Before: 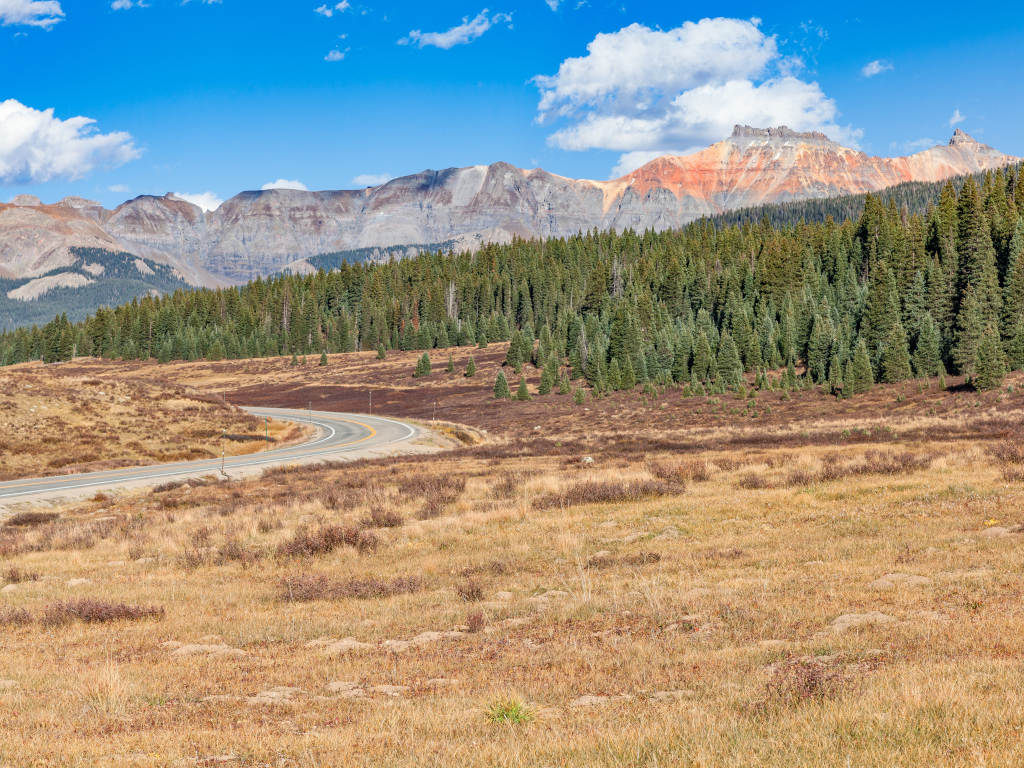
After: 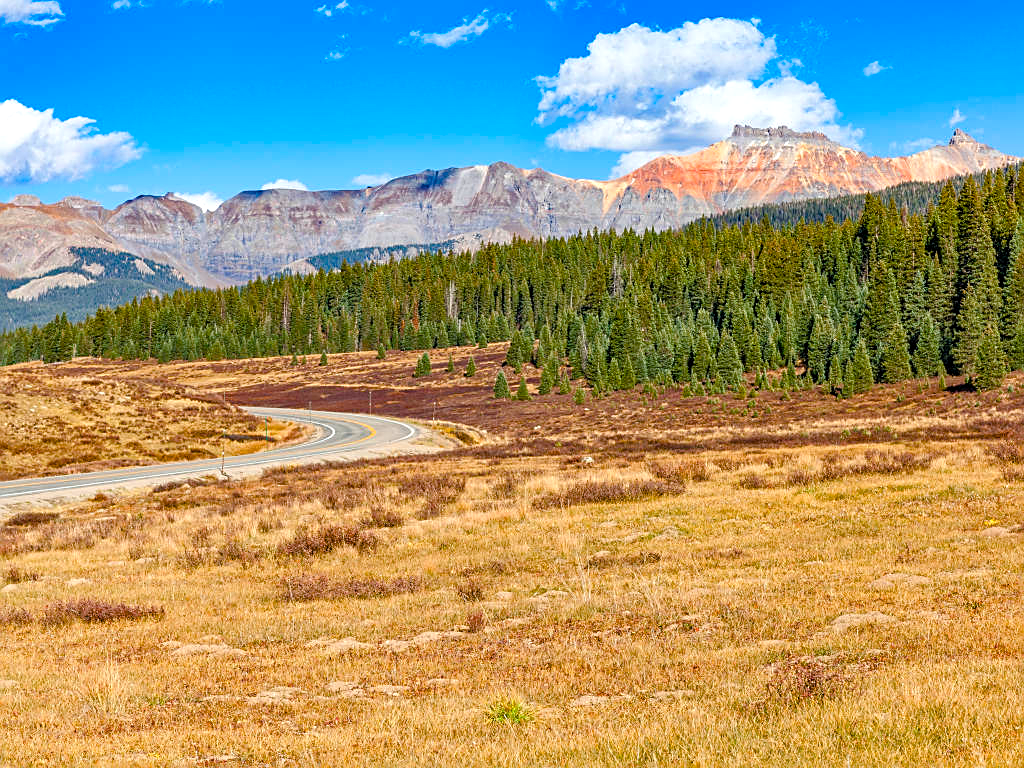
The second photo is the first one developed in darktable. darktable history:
color balance rgb: linear chroma grading › global chroma 14.734%, perceptual saturation grading › global saturation 20%, perceptual saturation grading › highlights -25.42%, perceptual saturation grading › shadows 49.866%, global vibrance 30.086%, contrast 10.031%
sharpen: on, module defaults
